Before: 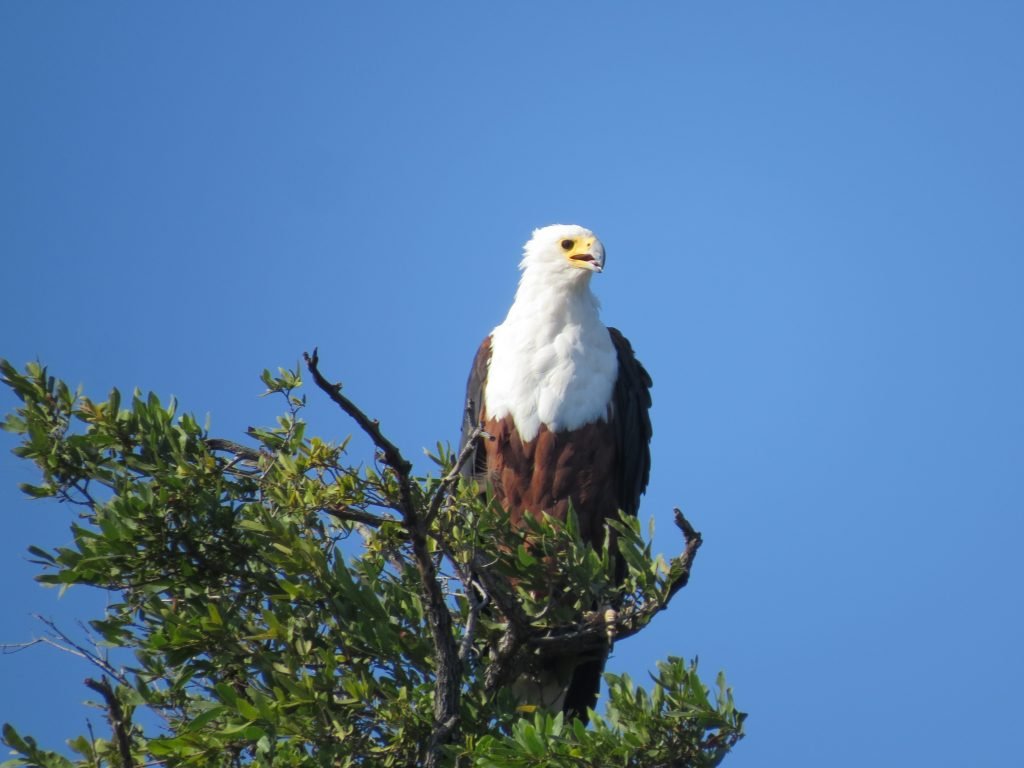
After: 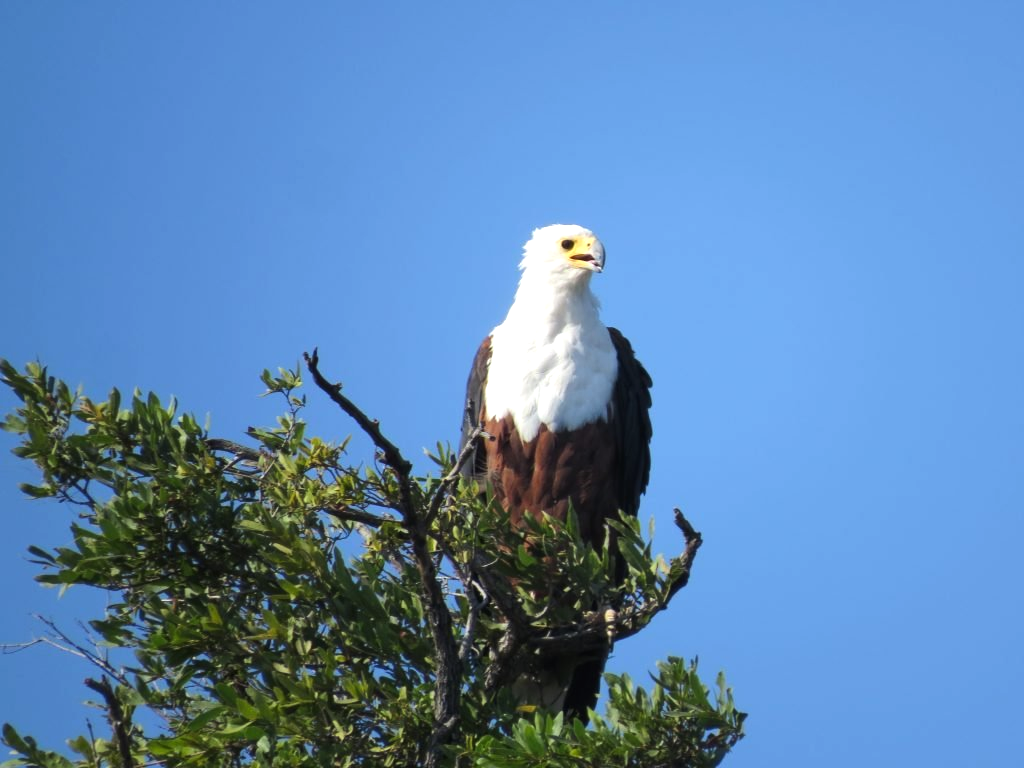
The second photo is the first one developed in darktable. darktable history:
tone equalizer: -8 EV -0.422 EV, -7 EV -0.39 EV, -6 EV -0.325 EV, -5 EV -0.259 EV, -3 EV 0.255 EV, -2 EV 0.338 EV, -1 EV 0.408 EV, +0 EV 0.396 EV, edges refinement/feathering 500, mask exposure compensation -1.57 EV, preserve details no
